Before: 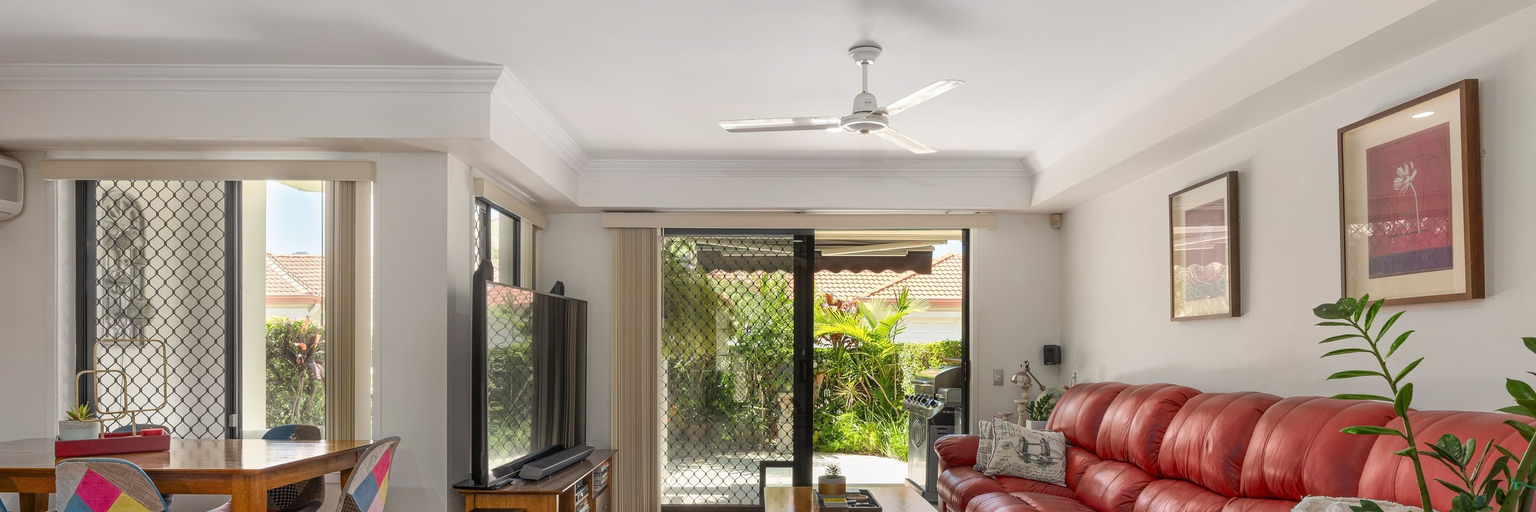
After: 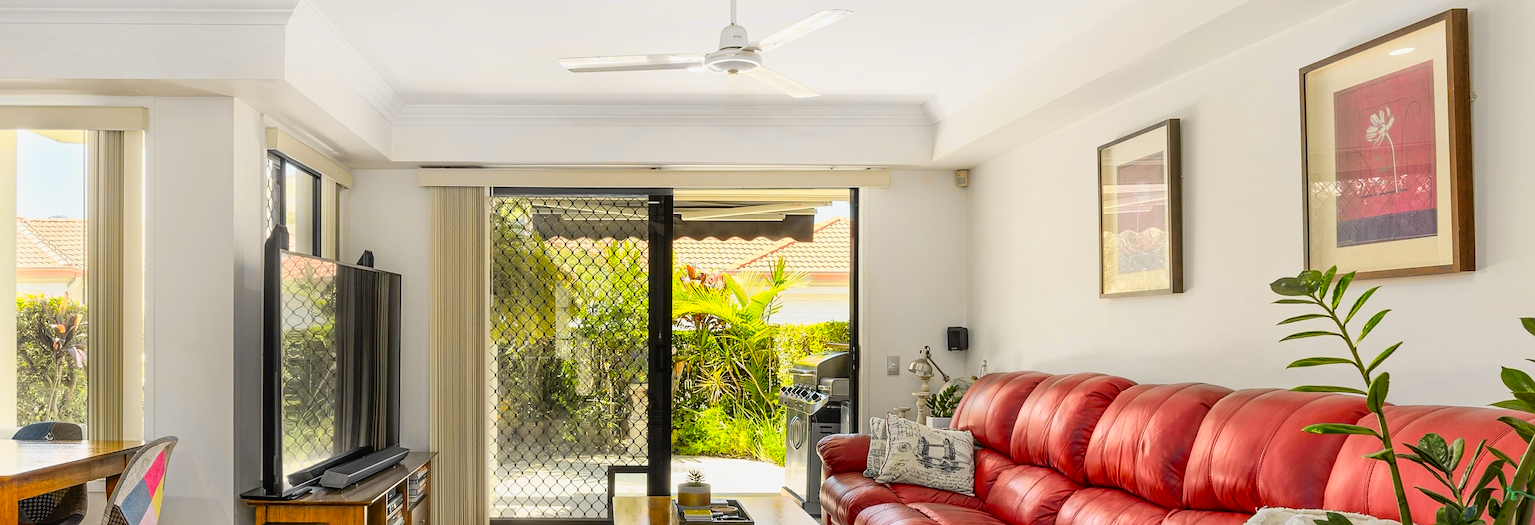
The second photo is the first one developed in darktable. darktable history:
tone curve: curves: ch0 [(0, 0) (0.136, 0.084) (0.346, 0.366) (0.489, 0.559) (0.66, 0.748) (0.849, 0.902) (1, 0.974)]; ch1 [(0, 0) (0.353, 0.344) (0.45, 0.46) (0.498, 0.498) (0.521, 0.512) (0.563, 0.559) (0.592, 0.605) (0.641, 0.673) (1, 1)]; ch2 [(0, 0) (0.333, 0.346) (0.375, 0.375) (0.424, 0.43) (0.476, 0.492) (0.502, 0.502) (0.524, 0.531) (0.579, 0.61) (0.612, 0.644) (0.641, 0.722) (1, 1)], color space Lab, independent channels, preserve colors none
sharpen: amount 0.214
crop: left 16.419%, top 14.161%
contrast brightness saturation: contrast 0.035, brightness 0.056, saturation 0.132
